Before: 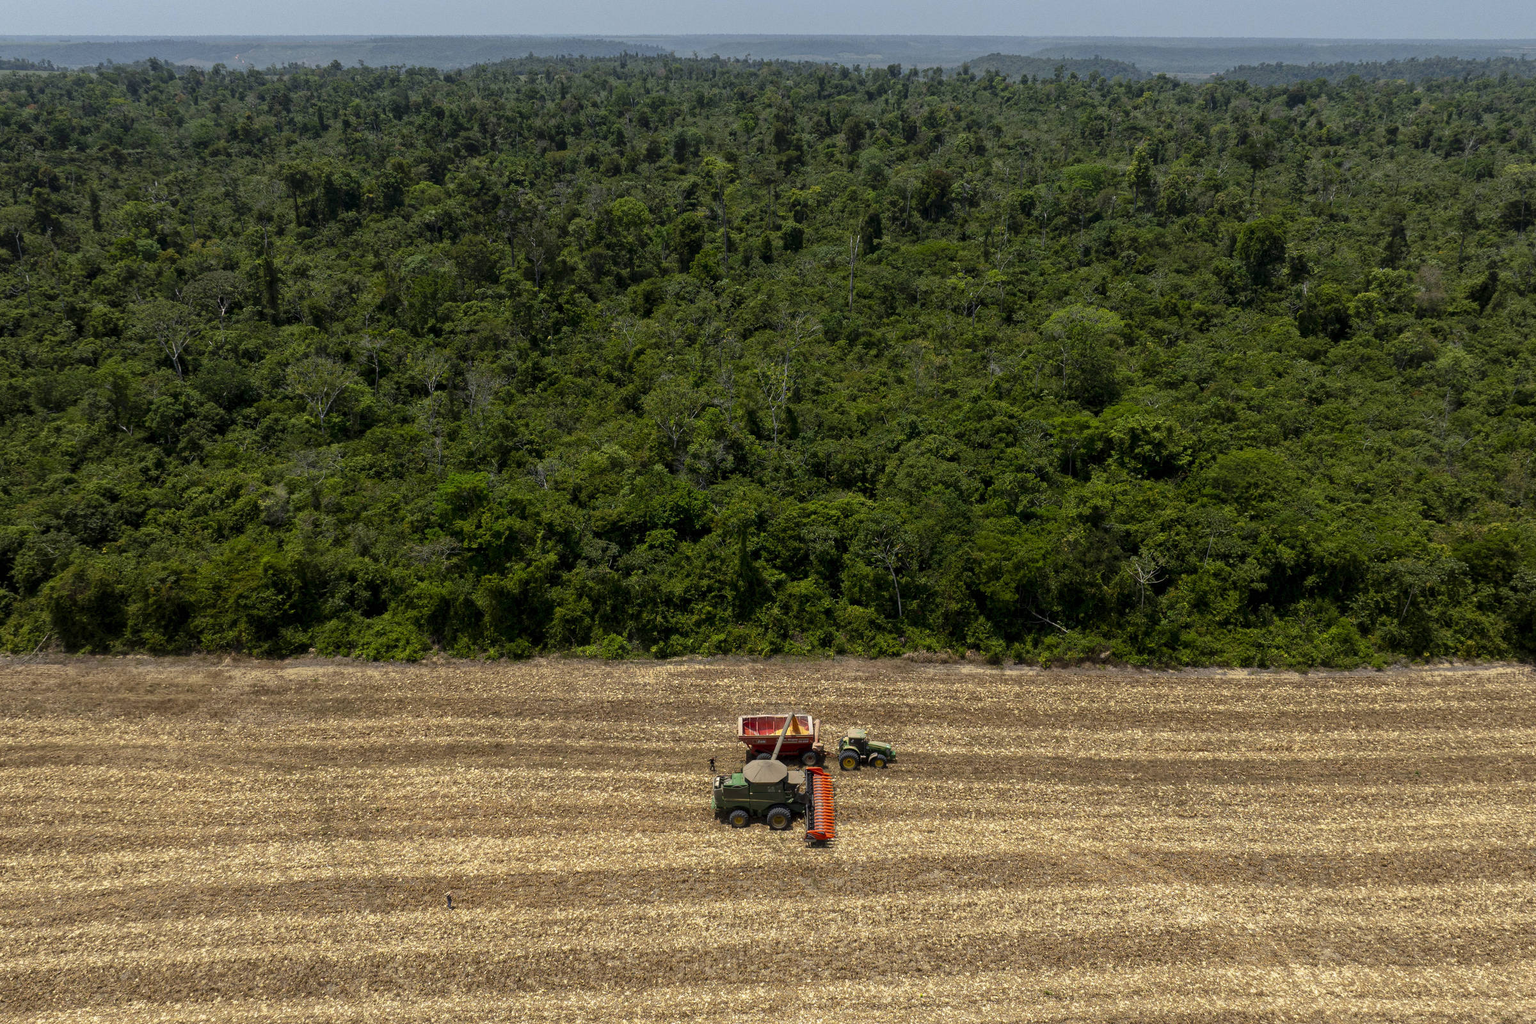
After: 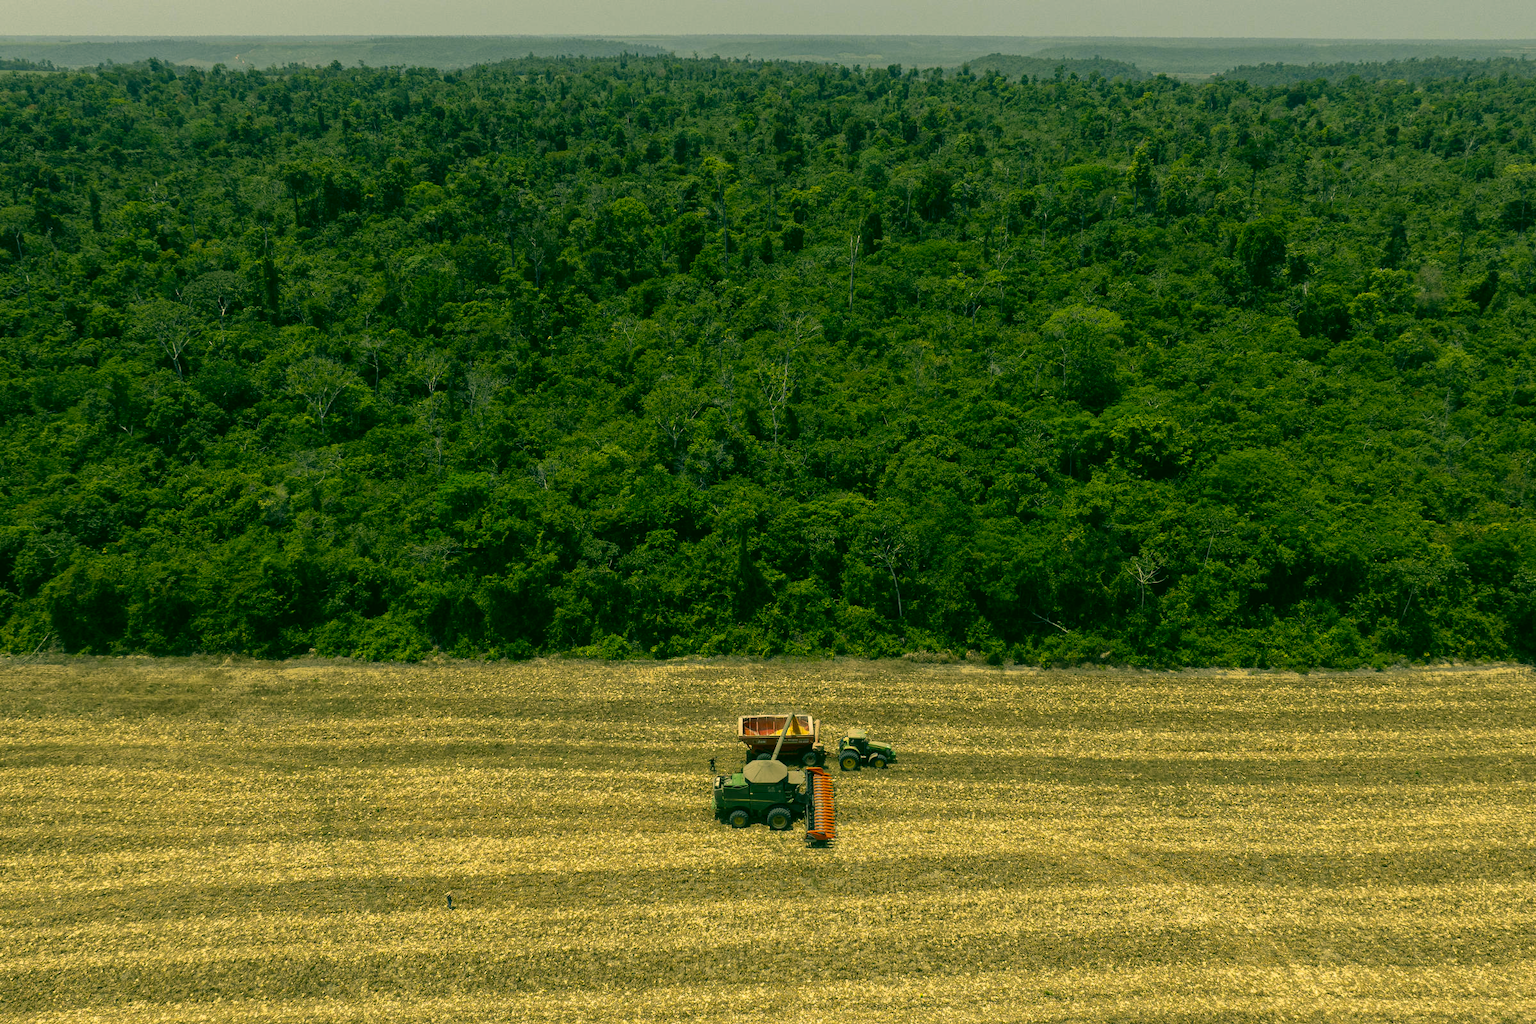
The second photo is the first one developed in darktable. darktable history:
color correction: highlights a* 5.71, highlights b* 32.86, shadows a* -26, shadows b* 3.81
